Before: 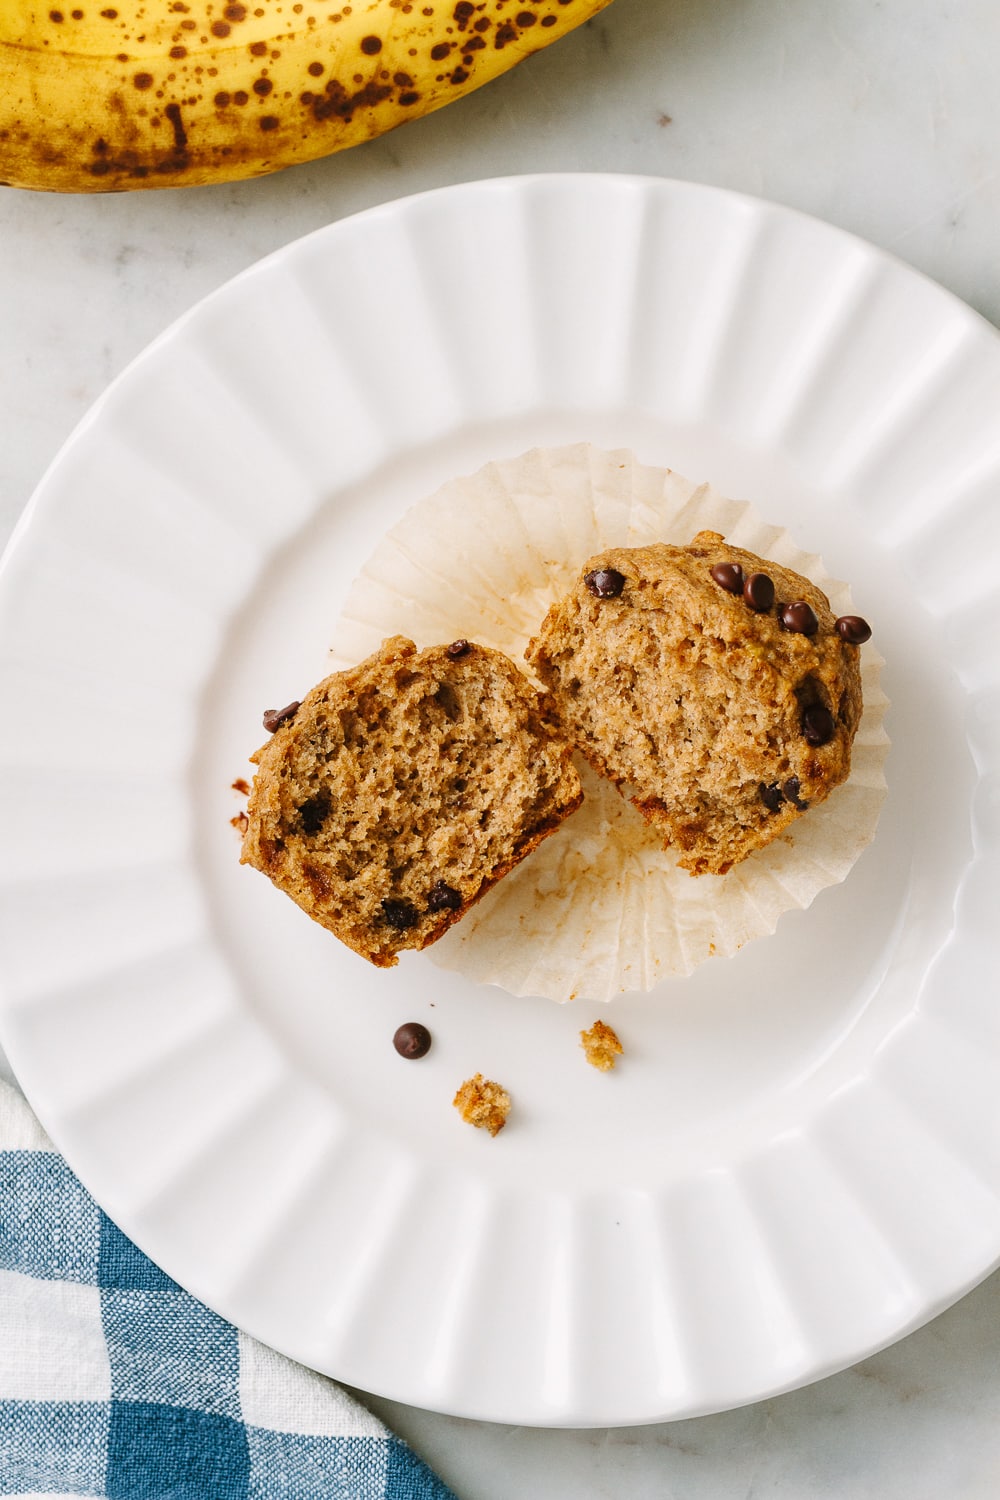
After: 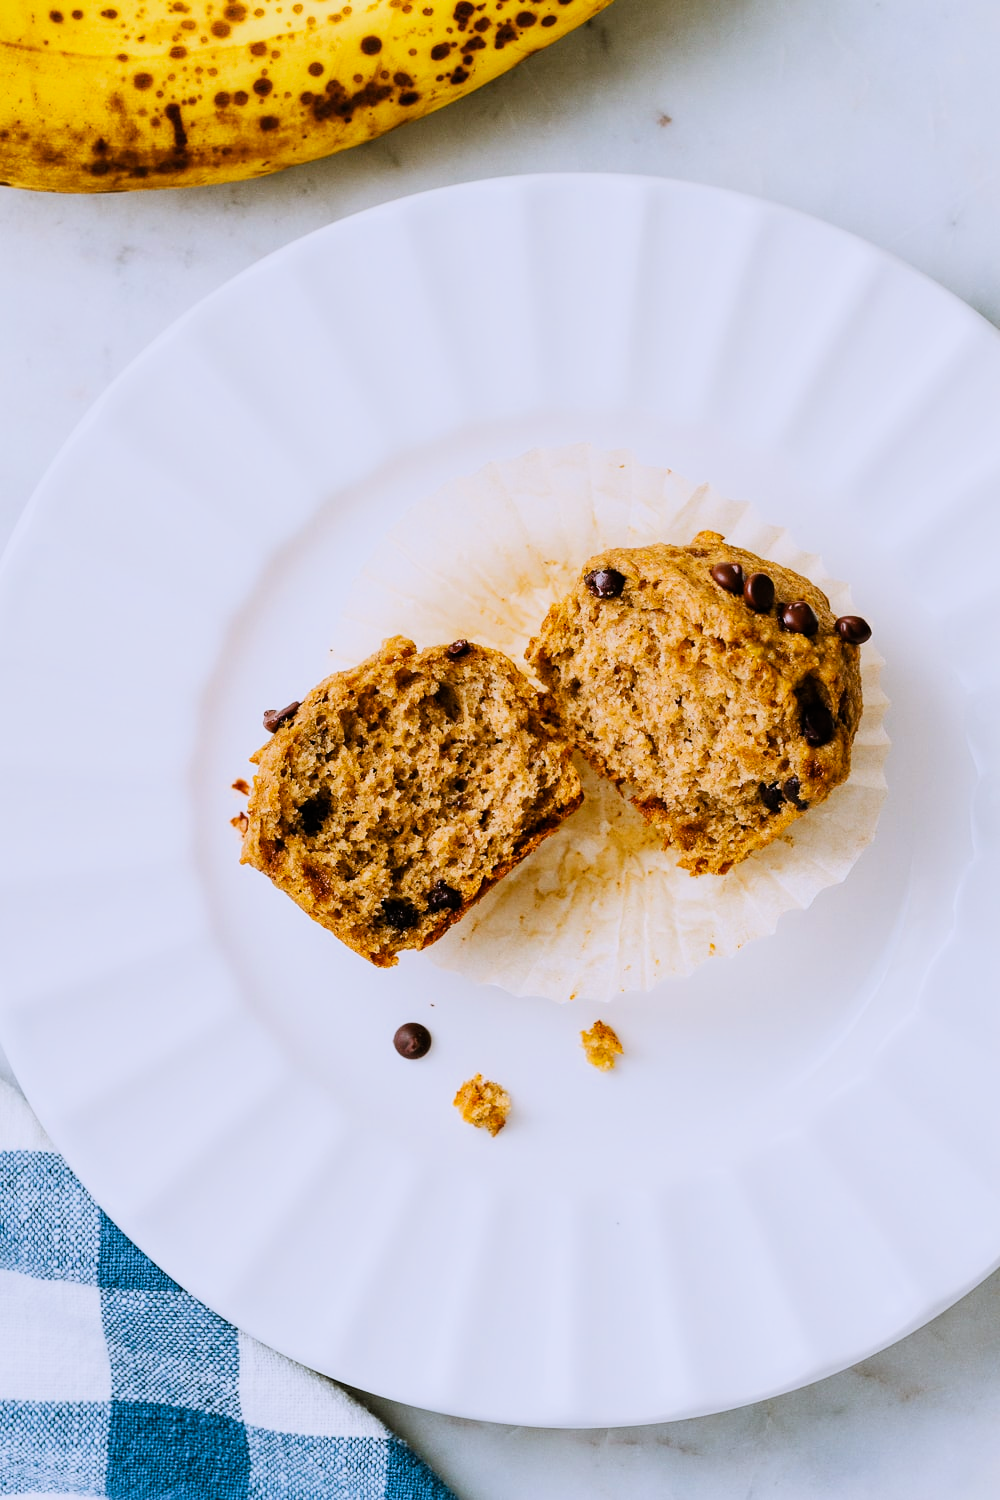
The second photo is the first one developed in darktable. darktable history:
color calibration: illuminant as shot in camera, x 0.358, y 0.373, temperature 4628.91 K
filmic rgb: black relative exposure -16 EV, white relative exposure 5.33 EV, hardness 5.93, contrast 1.267
color balance rgb: highlights gain › luminance 16.653%, highlights gain › chroma 2.922%, highlights gain › hue 263.12°, perceptual saturation grading › global saturation 25.46%
